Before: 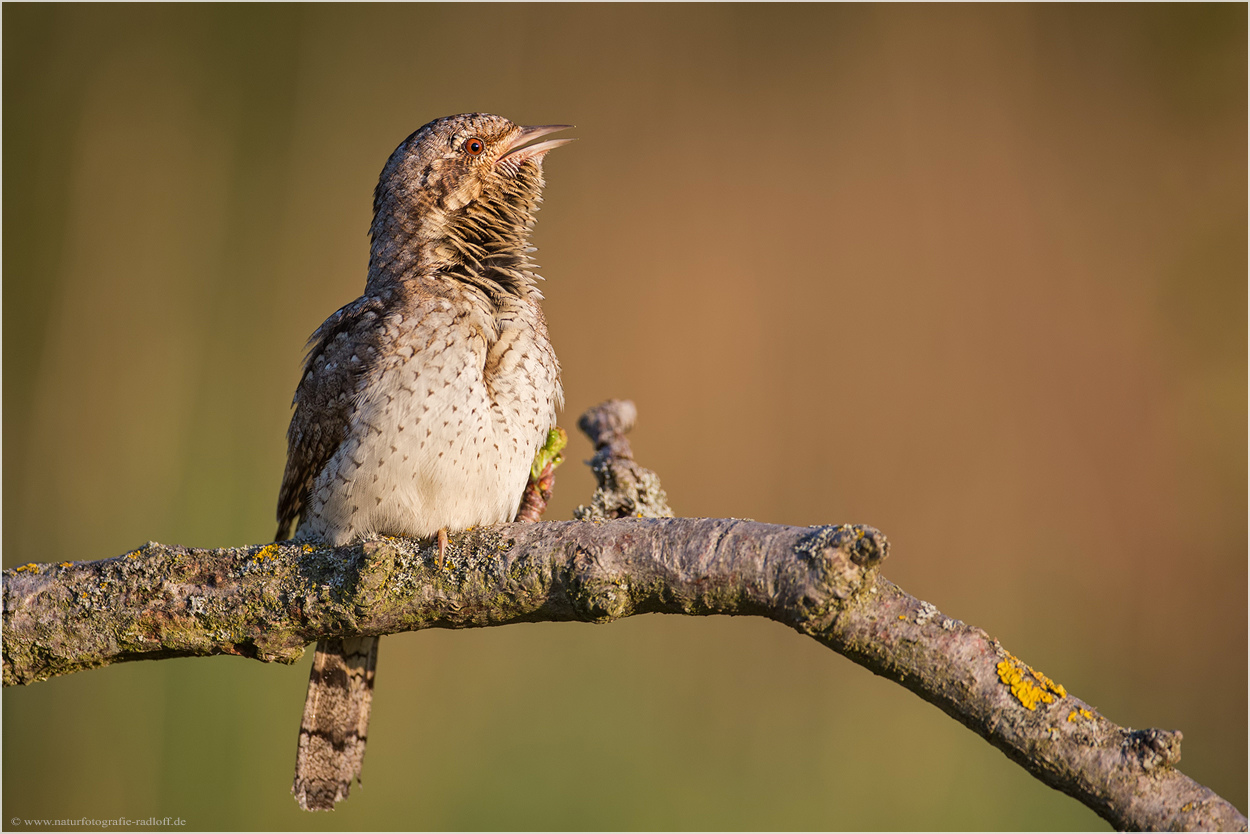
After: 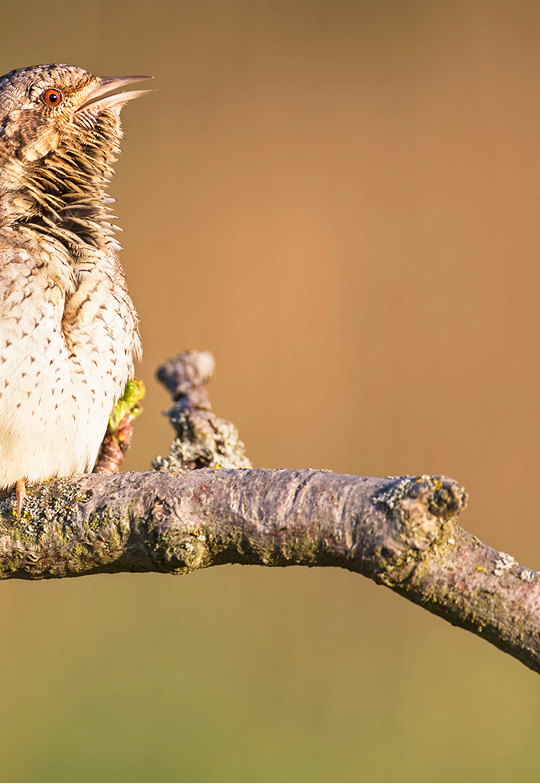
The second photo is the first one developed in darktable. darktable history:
crop: left 33.824%, top 5.935%, right 22.916%
base curve: curves: ch0 [(0, 0) (0.579, 0.807) (1, 1)], preserve colors none
